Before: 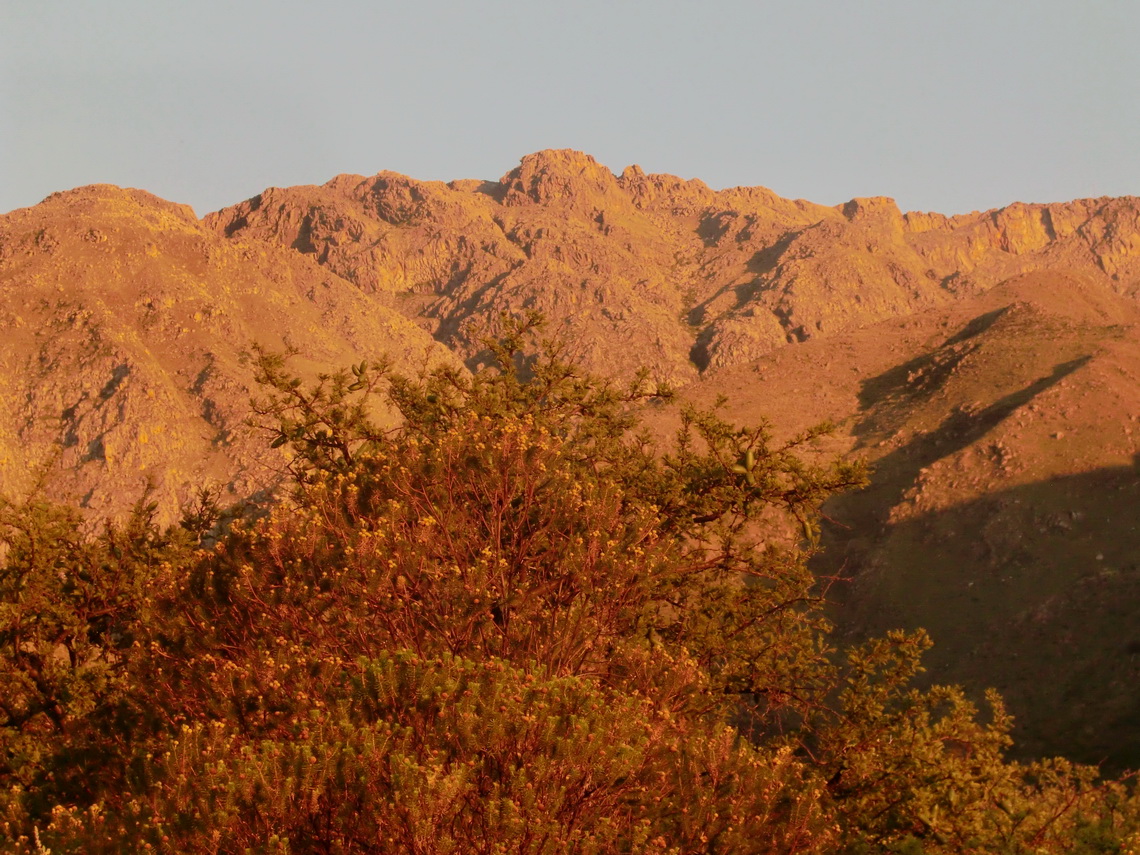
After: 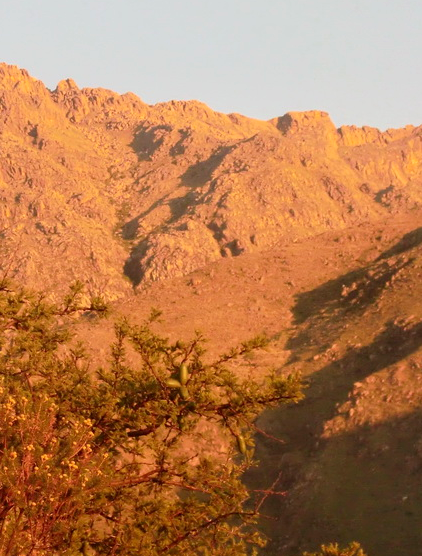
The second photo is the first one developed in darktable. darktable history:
crop and rotate: left 49.681%, top 10.088%, right 13.221%, bottom 24.808%
exposure: black level correction 0.001, exposure 0.498 EV, compensate highlight preservation false
